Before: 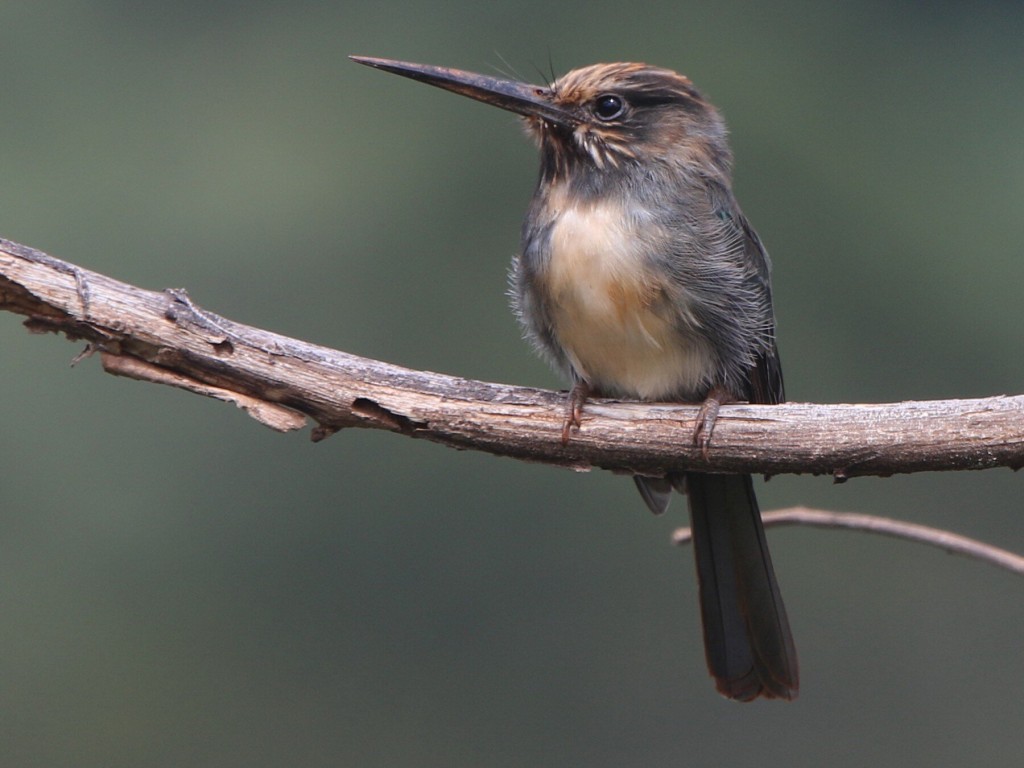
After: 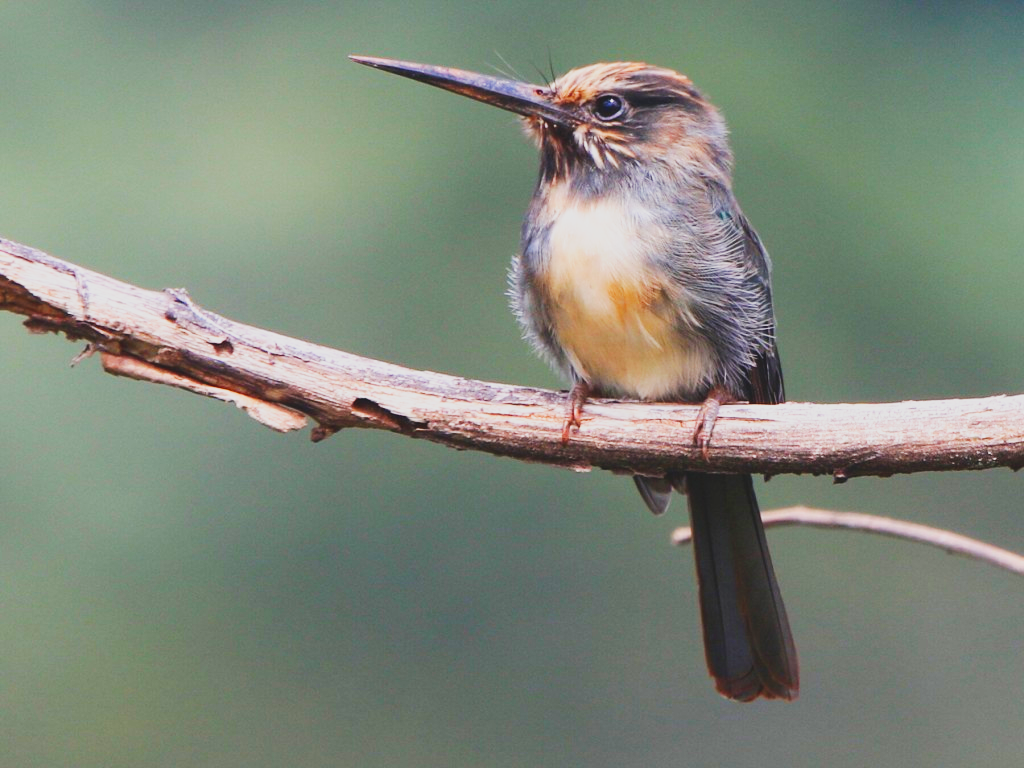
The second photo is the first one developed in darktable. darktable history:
contrast brightness saturation: contrast -0.19, saturation 0.19
base curve: curves: ch0 [(0, 0) (0.007, 0.004) (0.027, 0.03) (0.046, 0.07) (0.207, 0.54) (0.442, 0.872) (0.673, 0.972) (1, 1)], preserve colors none
